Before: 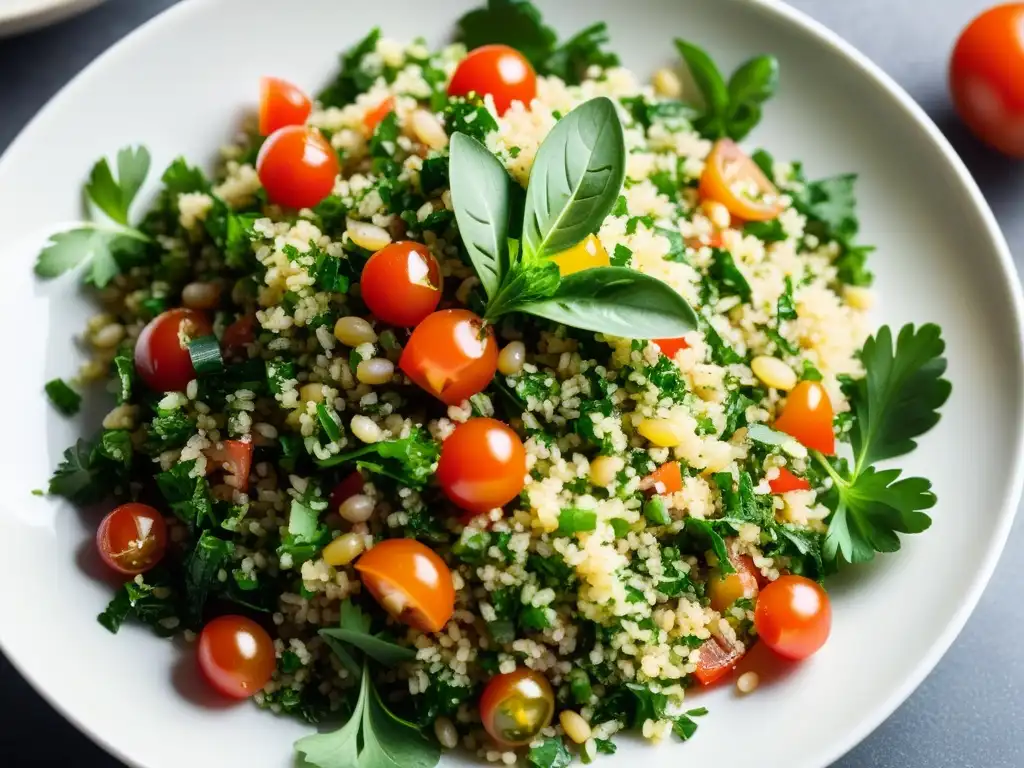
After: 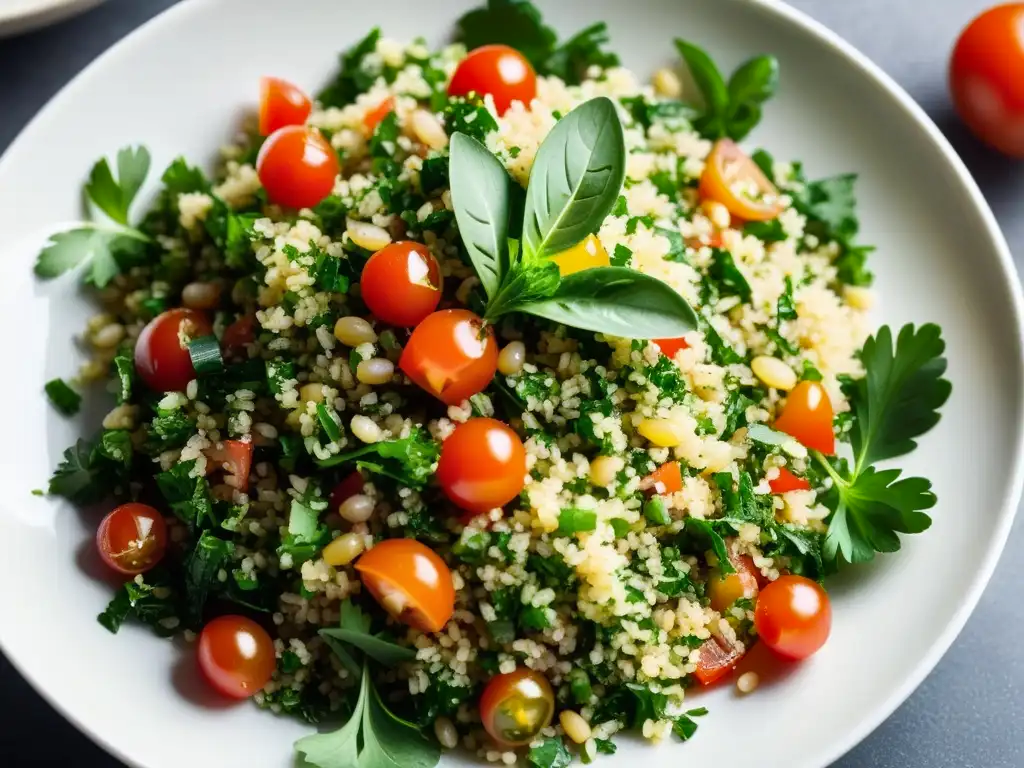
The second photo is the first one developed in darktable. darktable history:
shadows and highlights: shadows 25.95, highlights -47.87, soften with gaussian
exposure: compensate highlight preservation false
